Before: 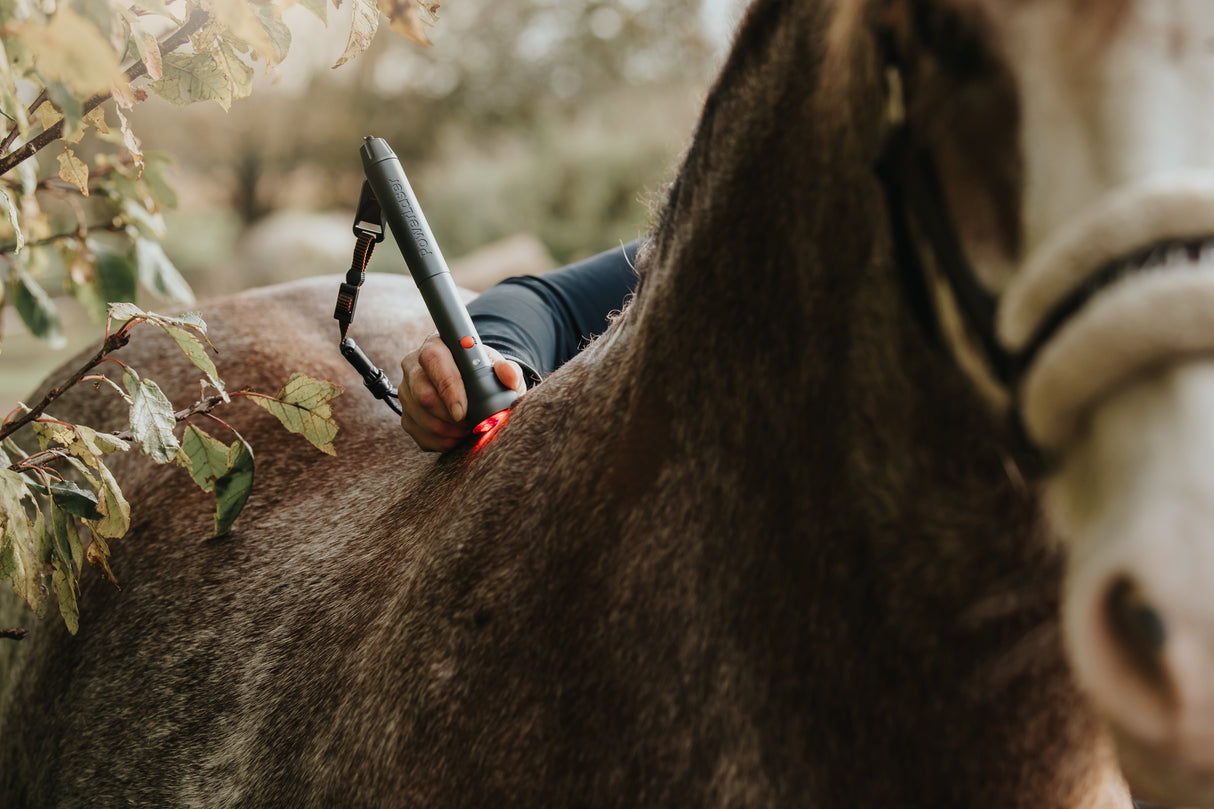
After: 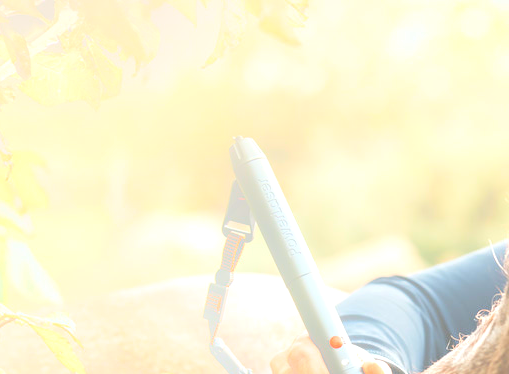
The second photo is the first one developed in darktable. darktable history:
exposure: black level correction 0, exposure 1.45 EV, compensate exposure bias true, compensate highlight preservation false
crop and rotate: left 10.817%, top 0.062%, right 47.194%, bottom 53.626%
bloom: on, module defaults
